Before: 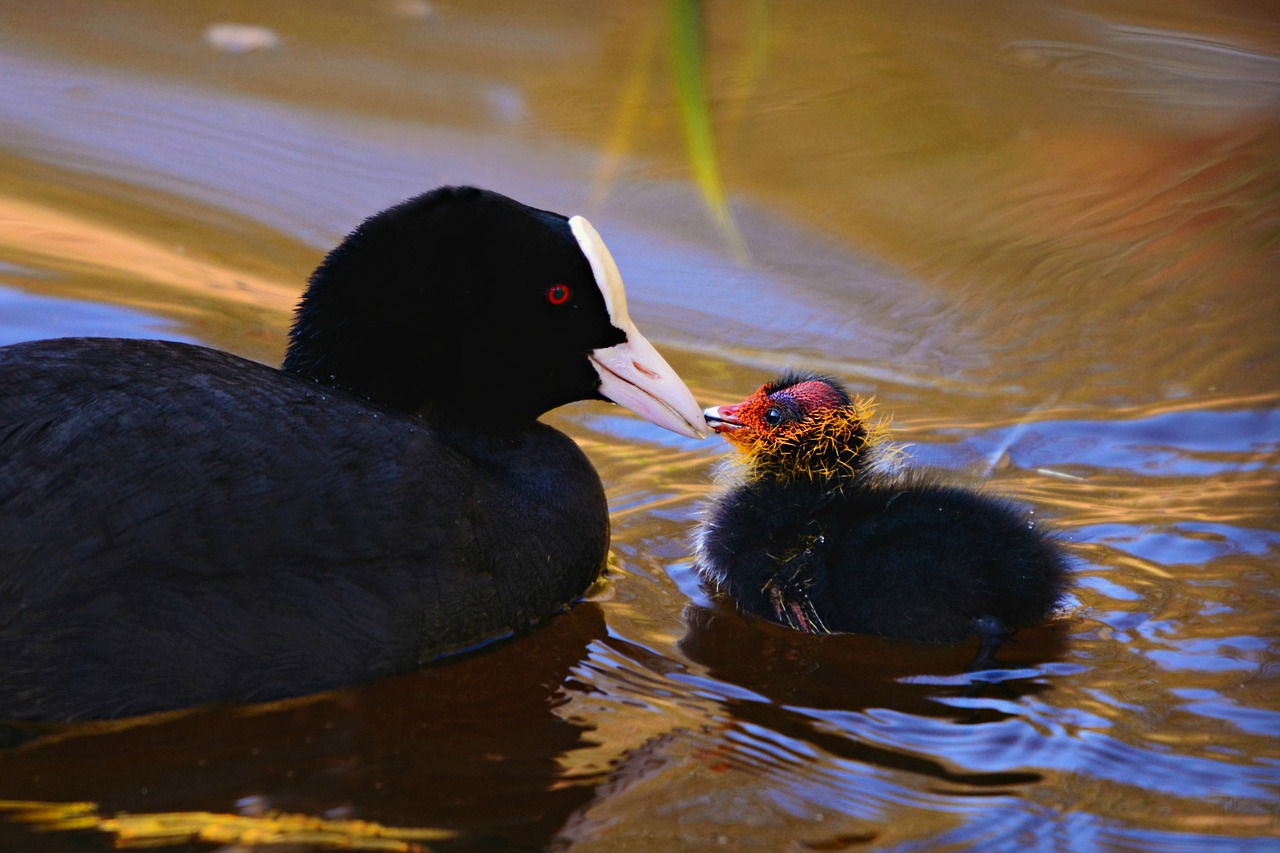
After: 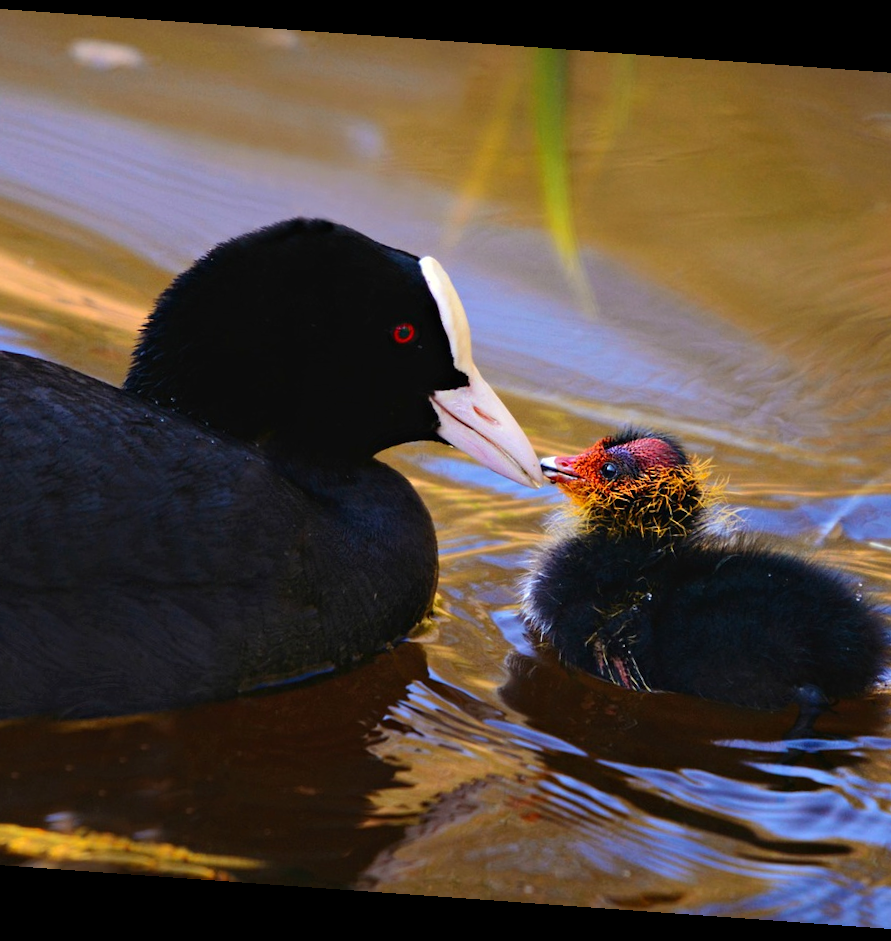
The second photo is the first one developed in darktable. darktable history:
crop and rotate: left 14.436%, right 18.898%
white balance: red 1, blue 1
levels: mode automatic, black 0.023%, white 99.97%, levels [0.062, 0.494, 0.925]
rotate and perspective: rotation 4.1°, automatic cropping off
